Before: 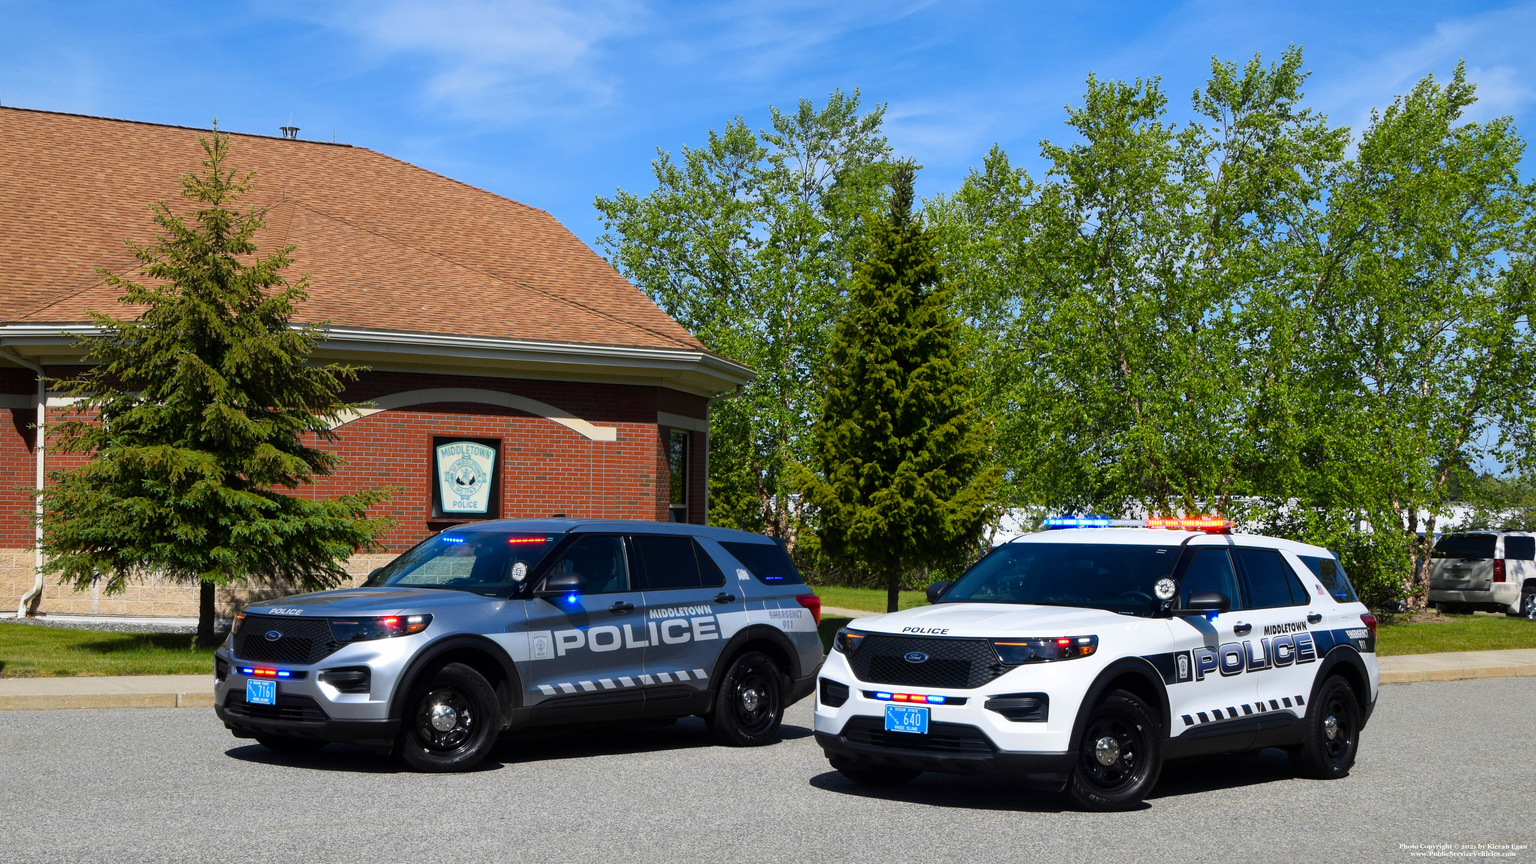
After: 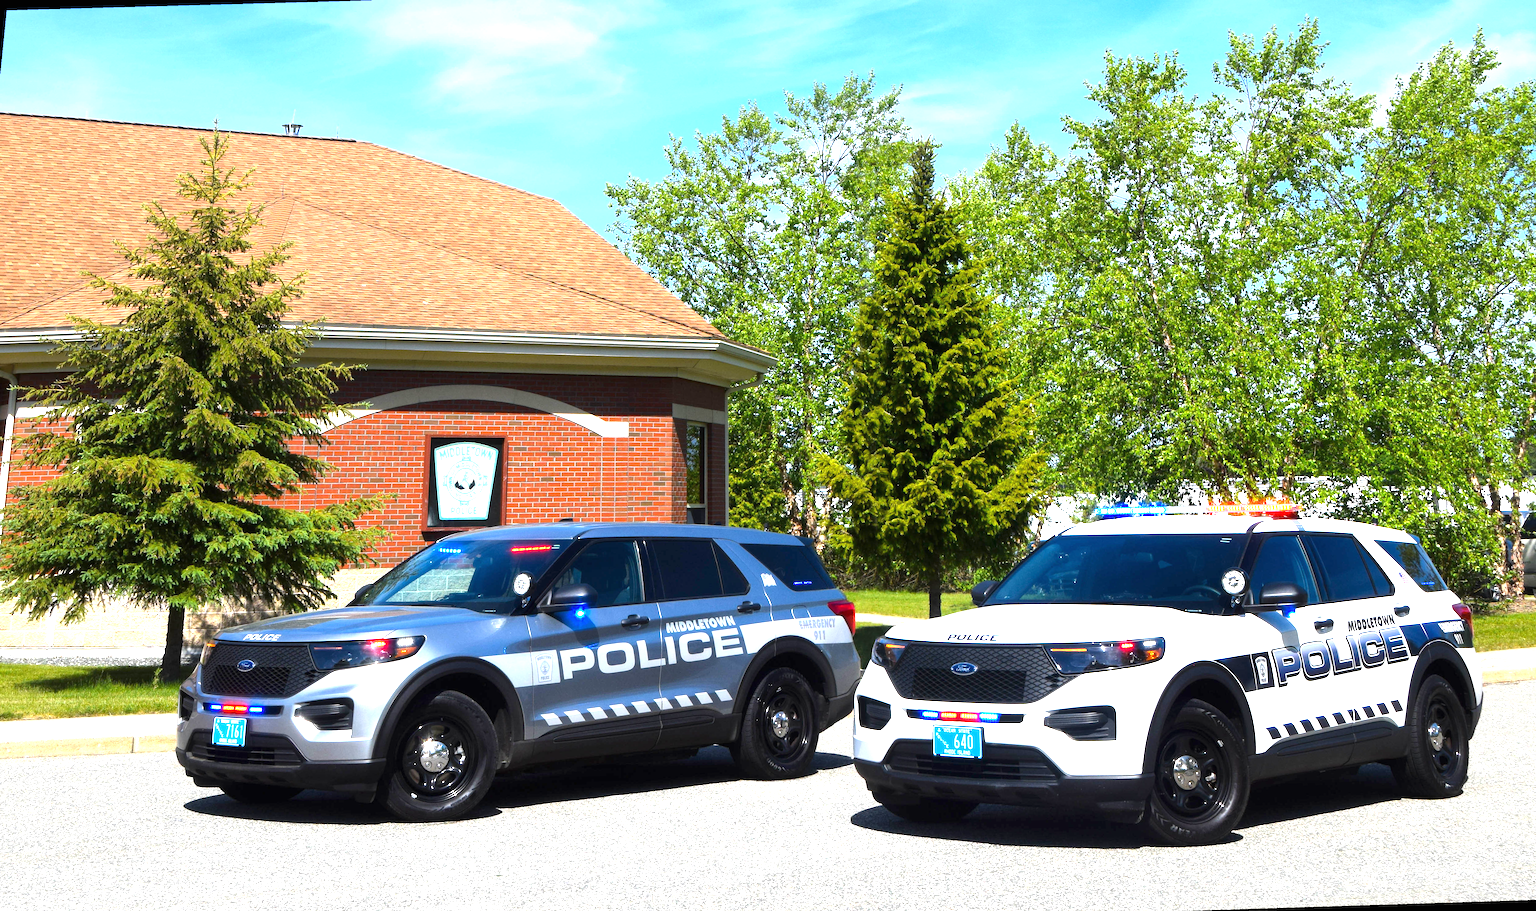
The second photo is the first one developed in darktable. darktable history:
rotate and perspective: rotation -1.68°, lens shift (vertical) -0.146, crop left 0.049, crop right 0.912, crop top 0.032, crop bottom 0.96
exposure: black level correction 0, exposure 1.45 EV, compensate exposure bias true, compensate highlight preservation false
